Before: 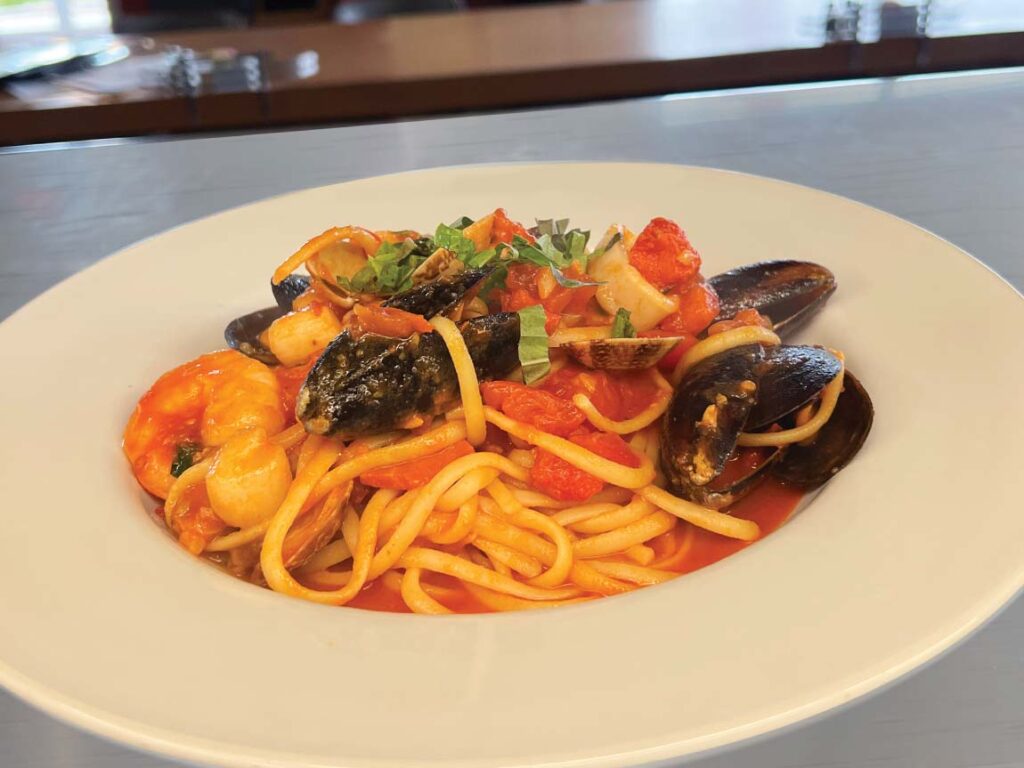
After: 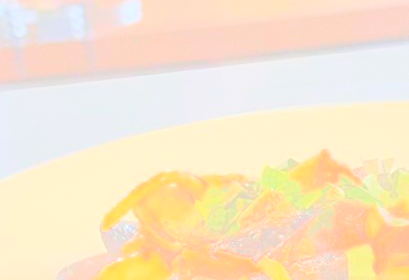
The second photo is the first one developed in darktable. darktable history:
shadows and highlights: shadows 40, highlights -60
bloom: size 70%, threshold 25%, strength 70%
crop: left 15.452%, top 5.459%, right 43.956%, bottom 56.62%
sharpen: on, module defaults
local contrast: on, module defaults
color zones: curves: ch0 [(0, 0.5) (0.143, 0.5) (0.286, 0.5) (0.429, 0.495) (0.571, 0.437) (0.714, 0.44) (0.857, 0.496) (1, 0.5)]
rotate and perspective: rotation -1.32°, lens shift (horizontal) -0.031, crop left 0.015, crop right 0.985, crop top 0.047, crop bottom 0.982
grain: coarseness 0.09 ISO, strength 10%
